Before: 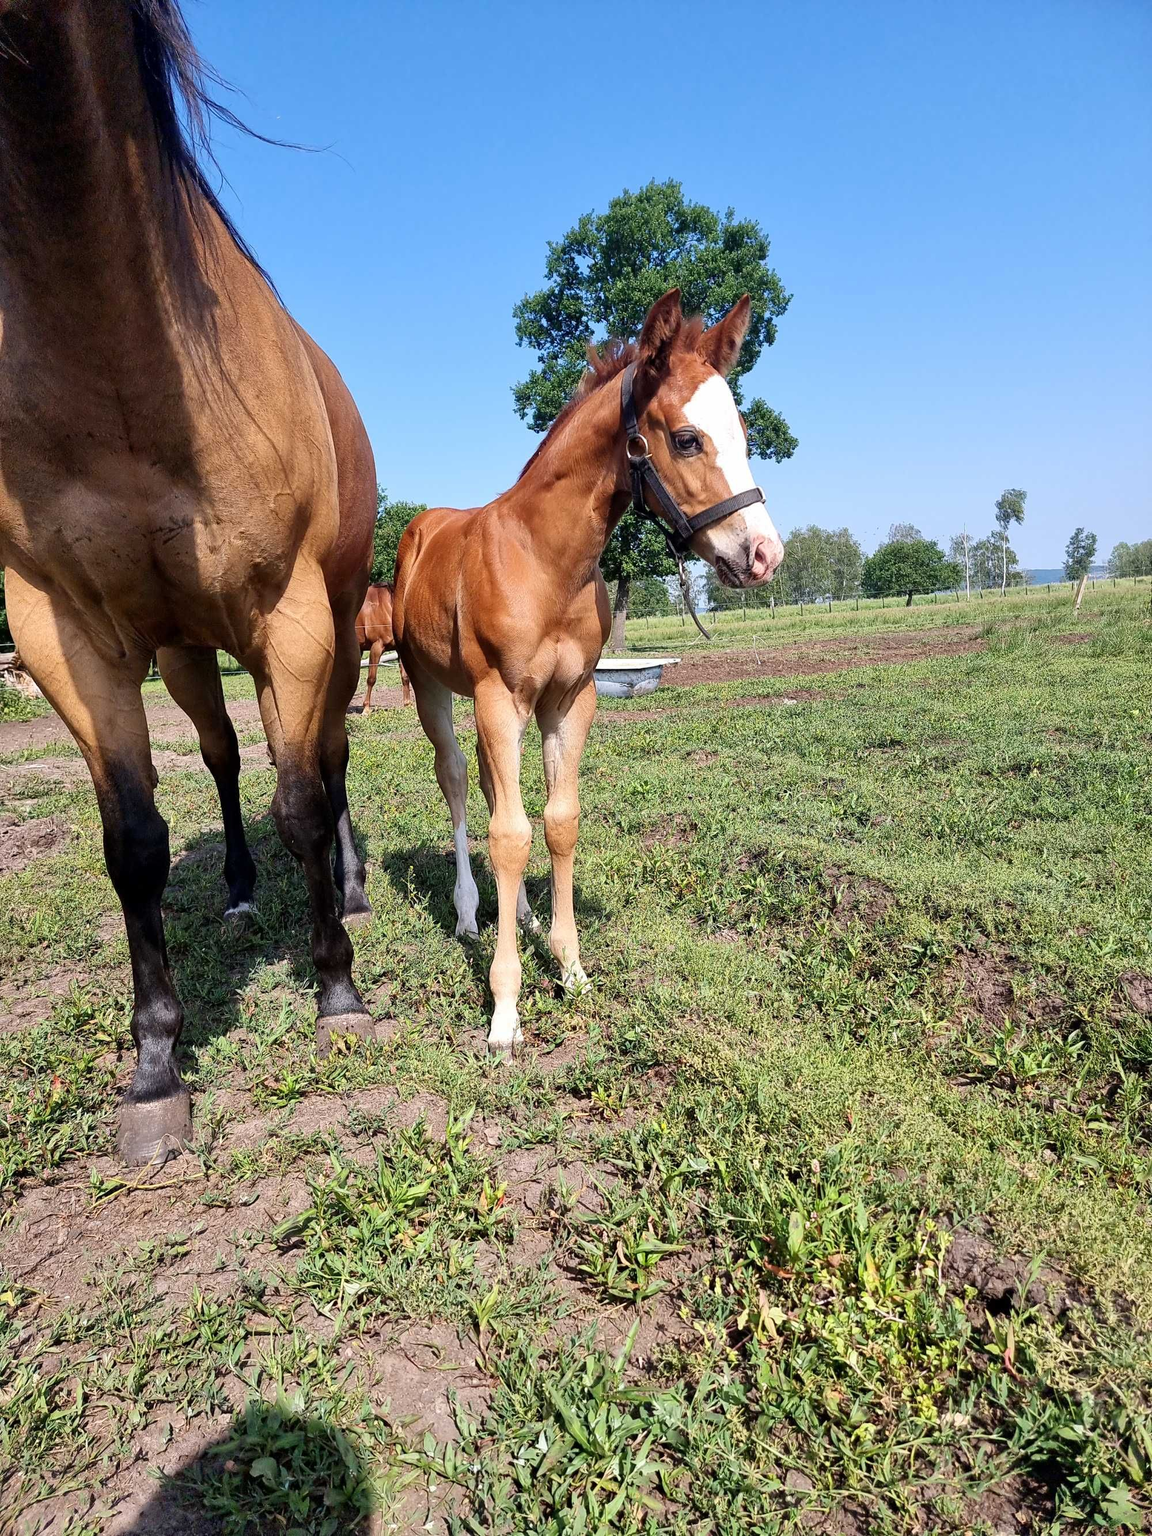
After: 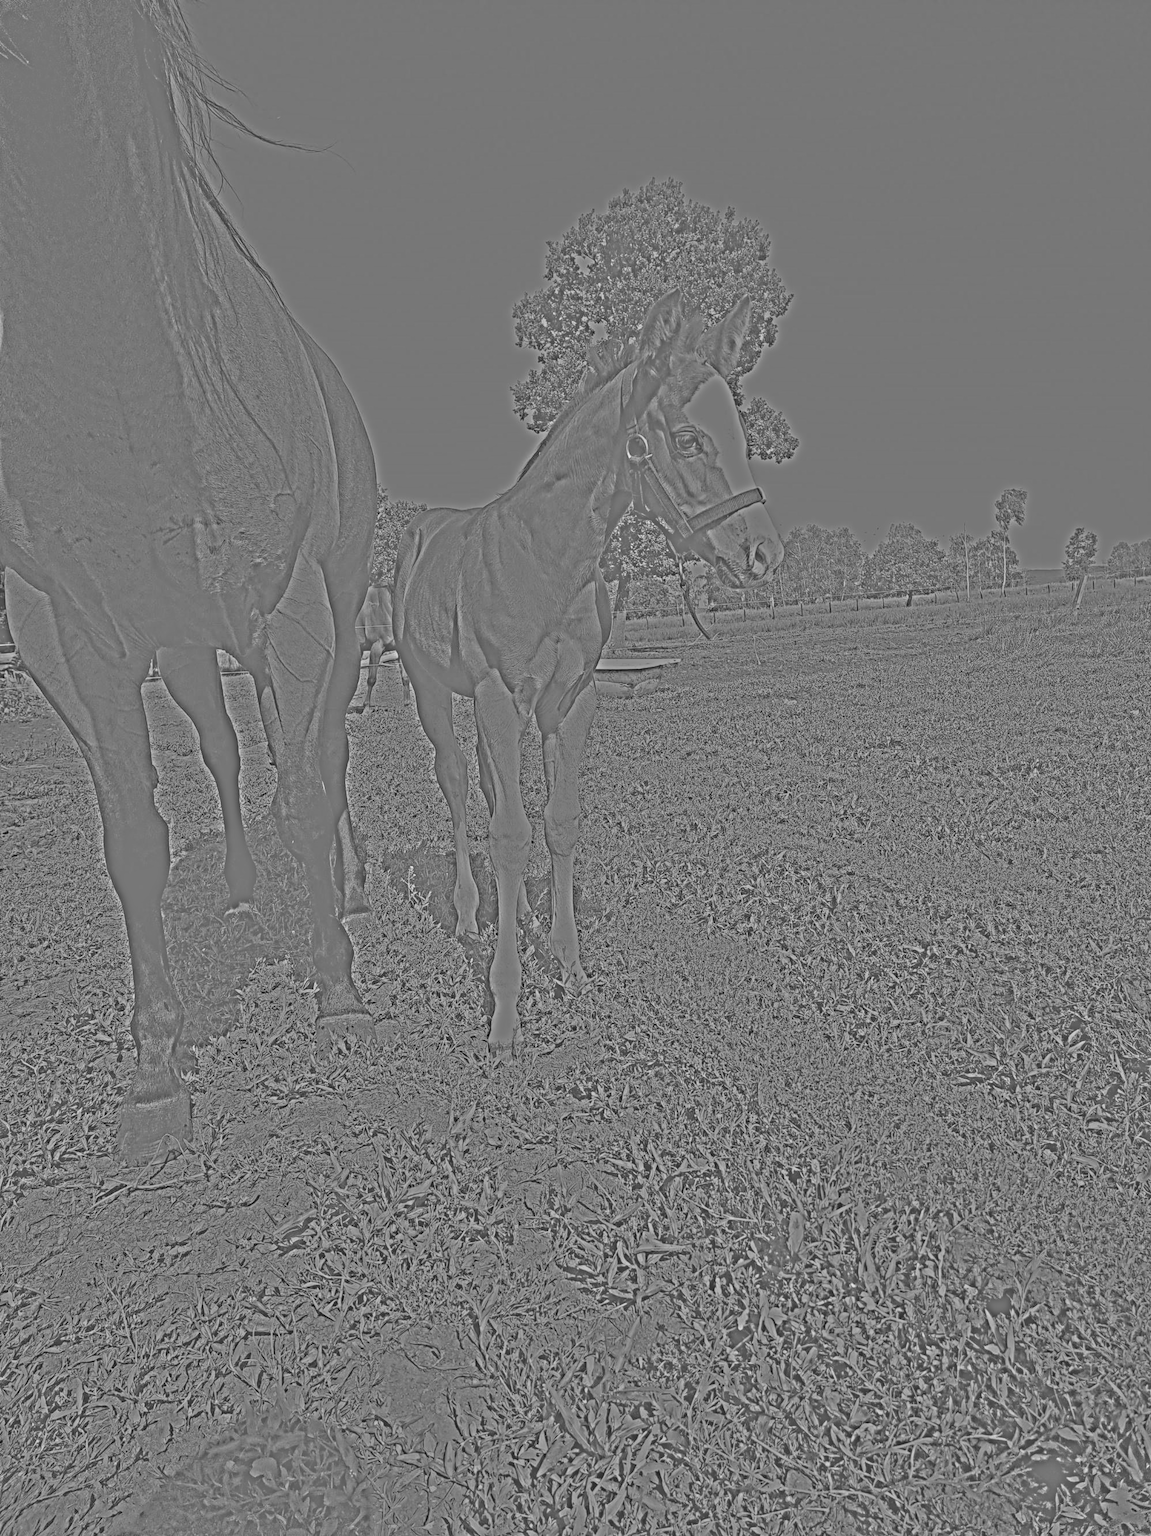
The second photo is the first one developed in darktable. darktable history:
local contrast: on, module defaults
highpass: sharpness 25.84%, contrast boost 14.94%
